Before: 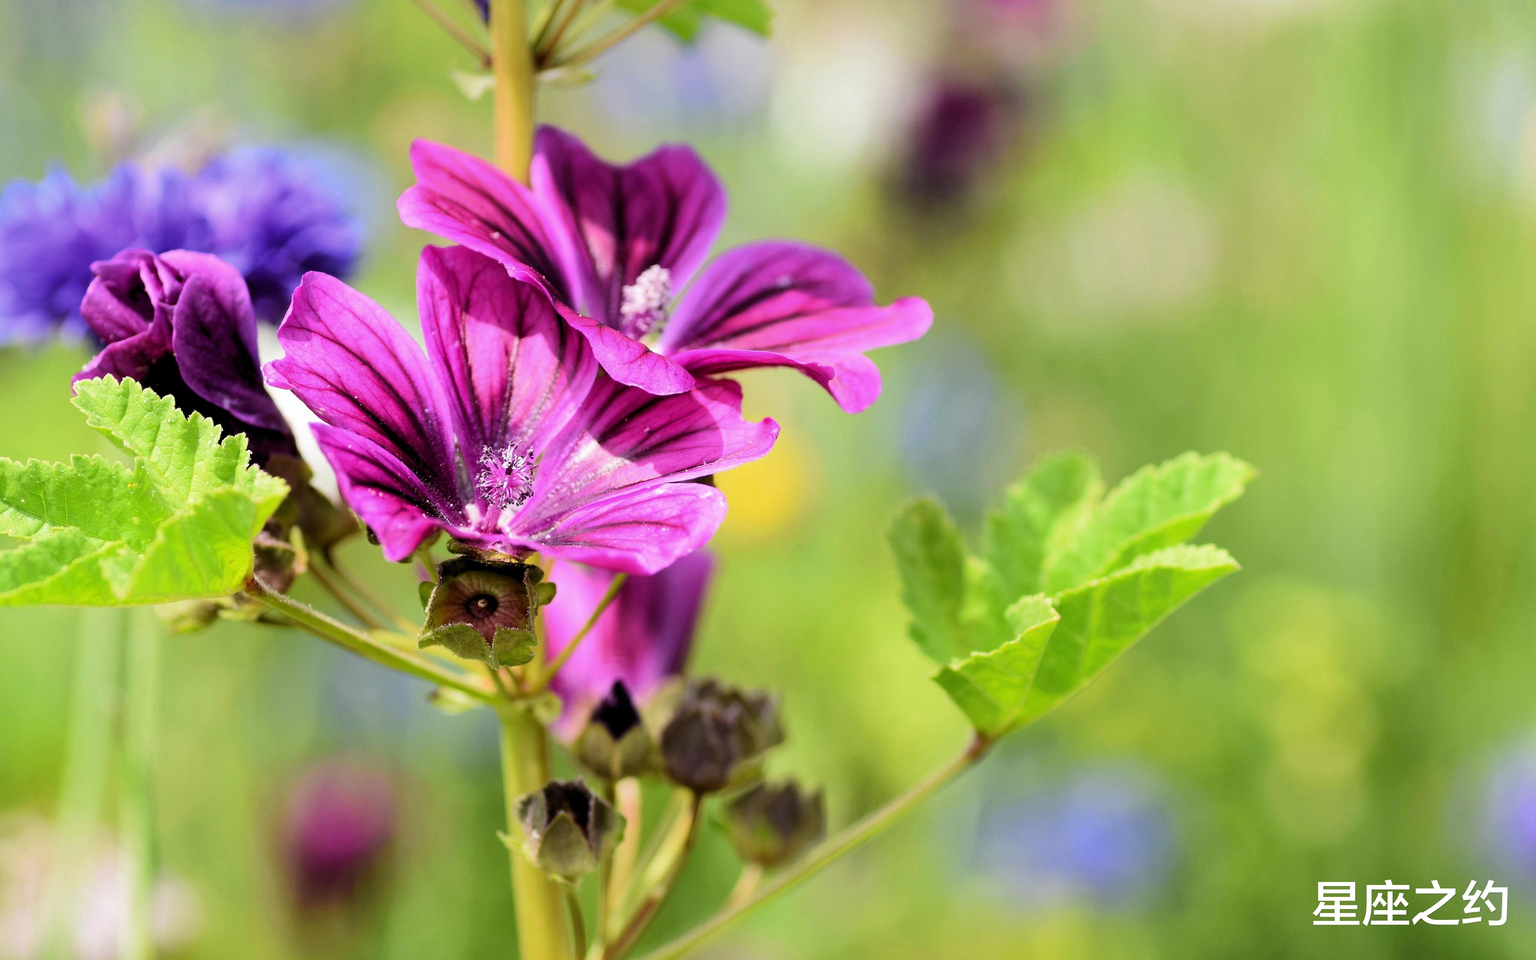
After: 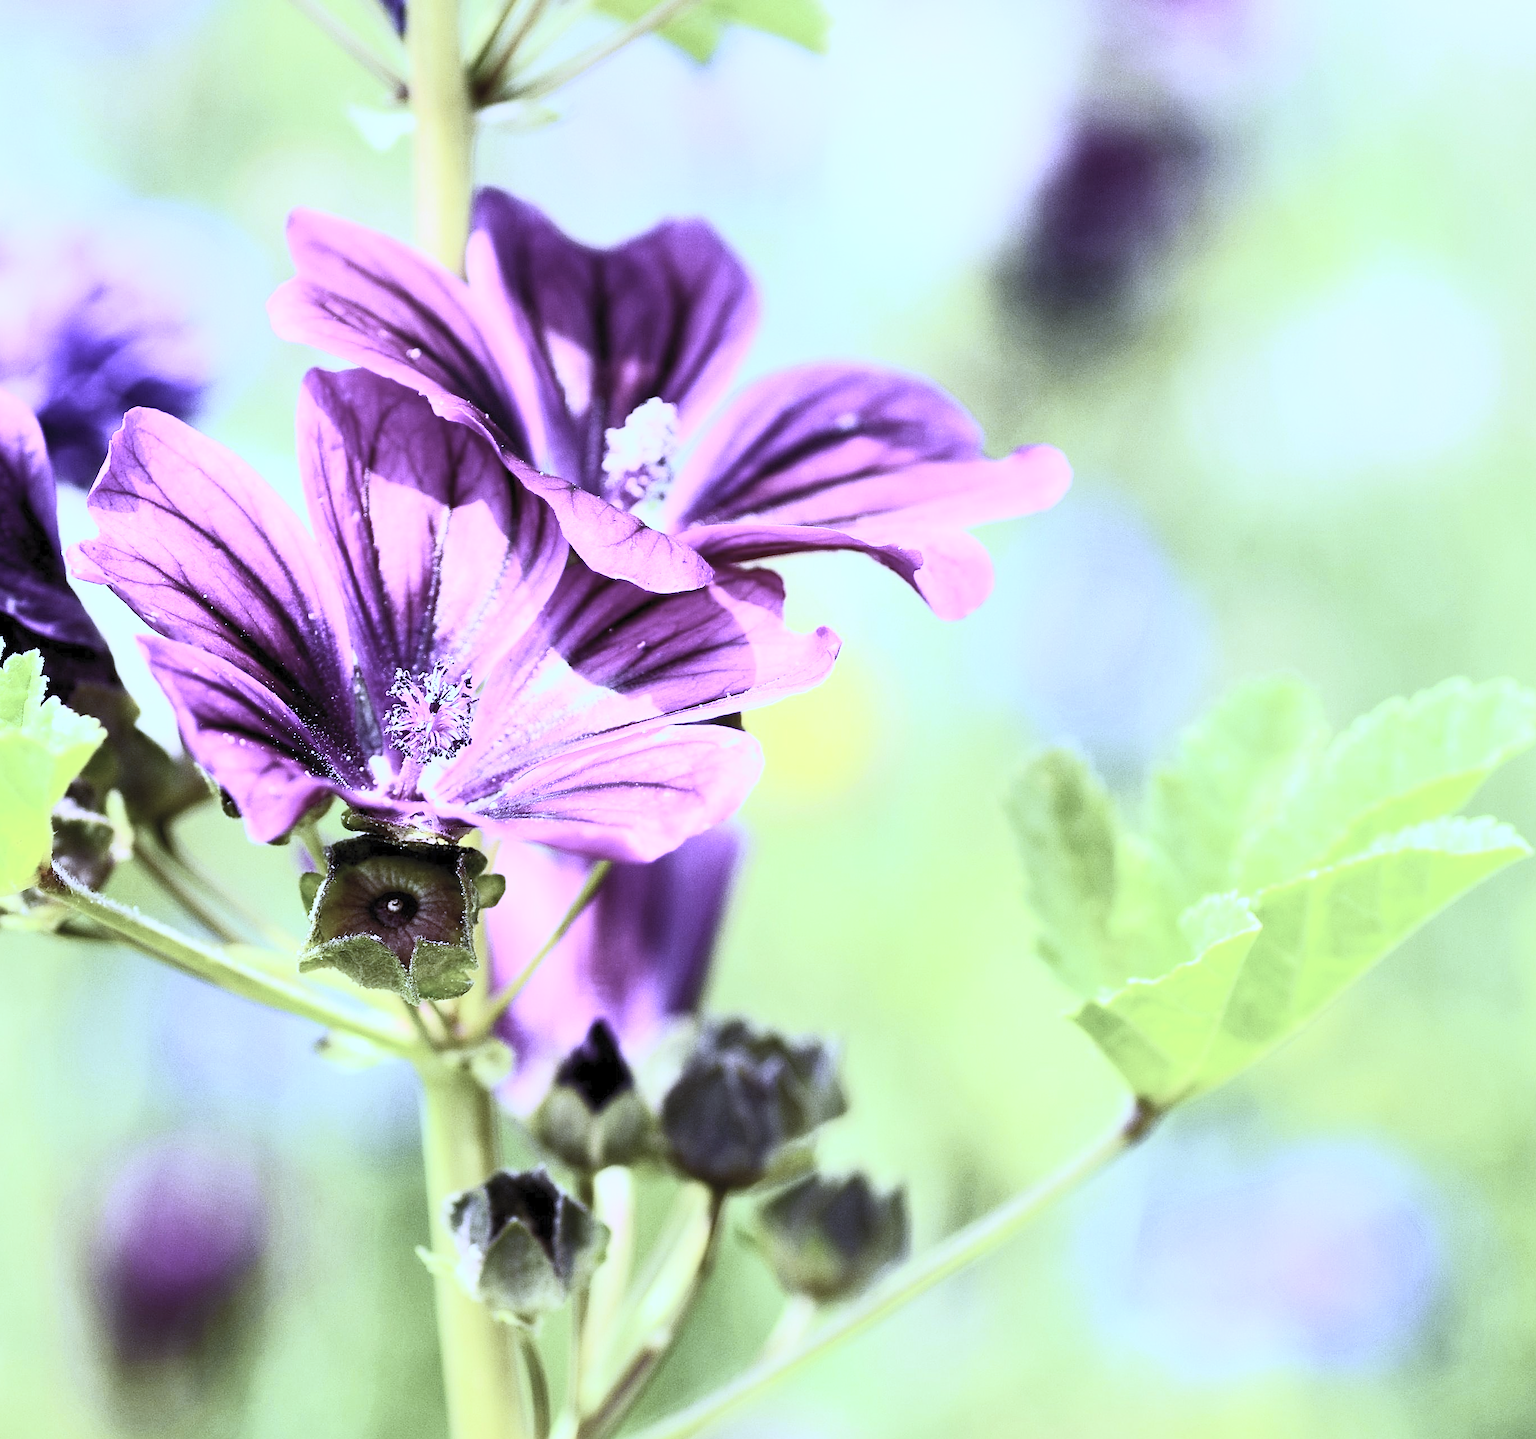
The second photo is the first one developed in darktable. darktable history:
sharpen: on, module defaults
crop and rotate: left 14.292%, right 19.041%
contrast brightness saturation: contrast 0.57, brightness 0.57, saturation -0.34
white balance: red 0.766, blue 1.537
